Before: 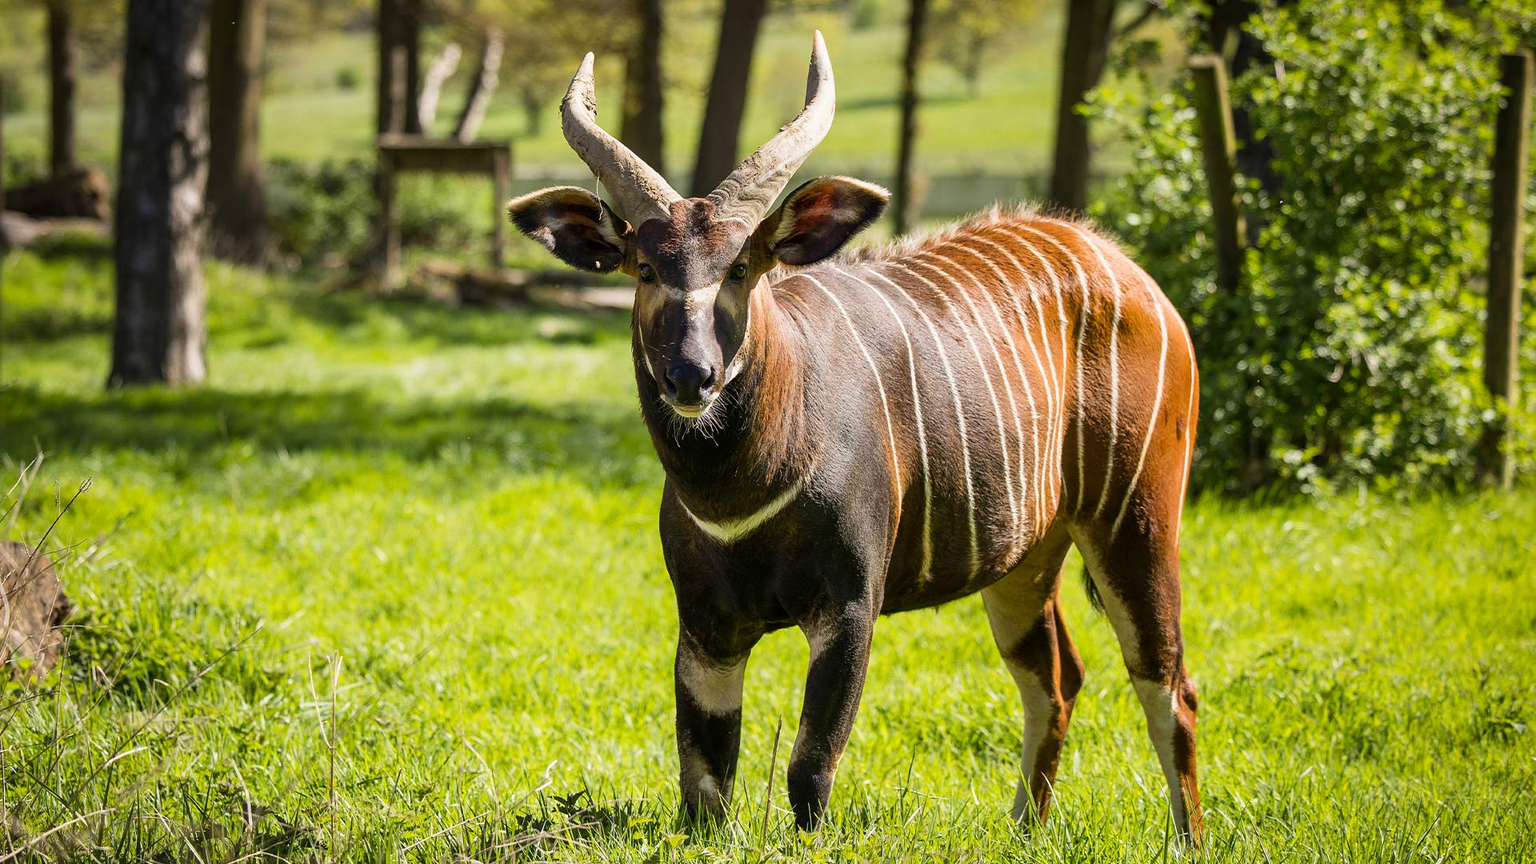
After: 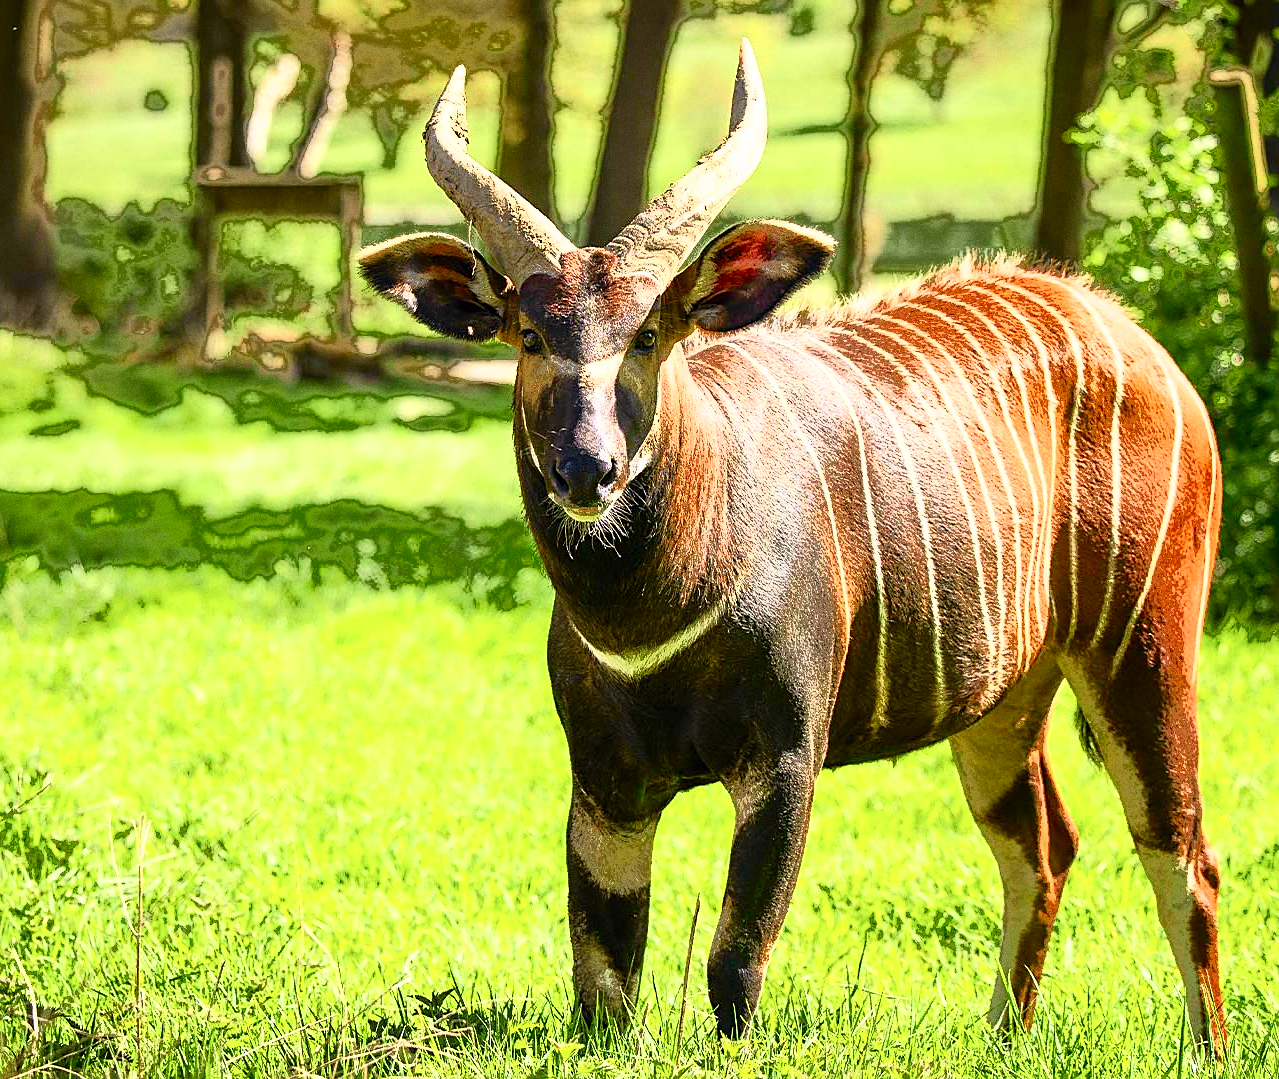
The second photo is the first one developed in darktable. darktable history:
fill light: exposure -0.73 EV, center 0.69, width 2.2
tone curve: curves: ch0 [(0, 0) (0.051, 0.047) (0.102, 0.099) (0.258, 0.29) (0.442, 0.527) (0.695, 0.804) (0.88, 0.952) (1, 1)]; ch1 [(0, 0) (0.339, 0.298) (0.402, 0.363) (0.444, 0.415) (0.485, 0.469) (0.494, 0.493) (0.504, 0.501) (0.525, 0.534) (0.555, 0.593) (0.594, 0.648) (1, 1)]; ch2 [(0, 0) (0.48, 0.48) (0.504, 0.5) (0.535, 0.557) (0.581, 0.623) (0.649, 0.683) (0.824, 0.815) (1, 1)], color space Lab, independent channels, preserve colors none
crop and rotate: left 14.436%, right 18.898%
grain: coarseness 0.09 ISO
sharpen: on, module defaults
white balance: emerald 1
levels: levels [0, 0.435, 0.917]
